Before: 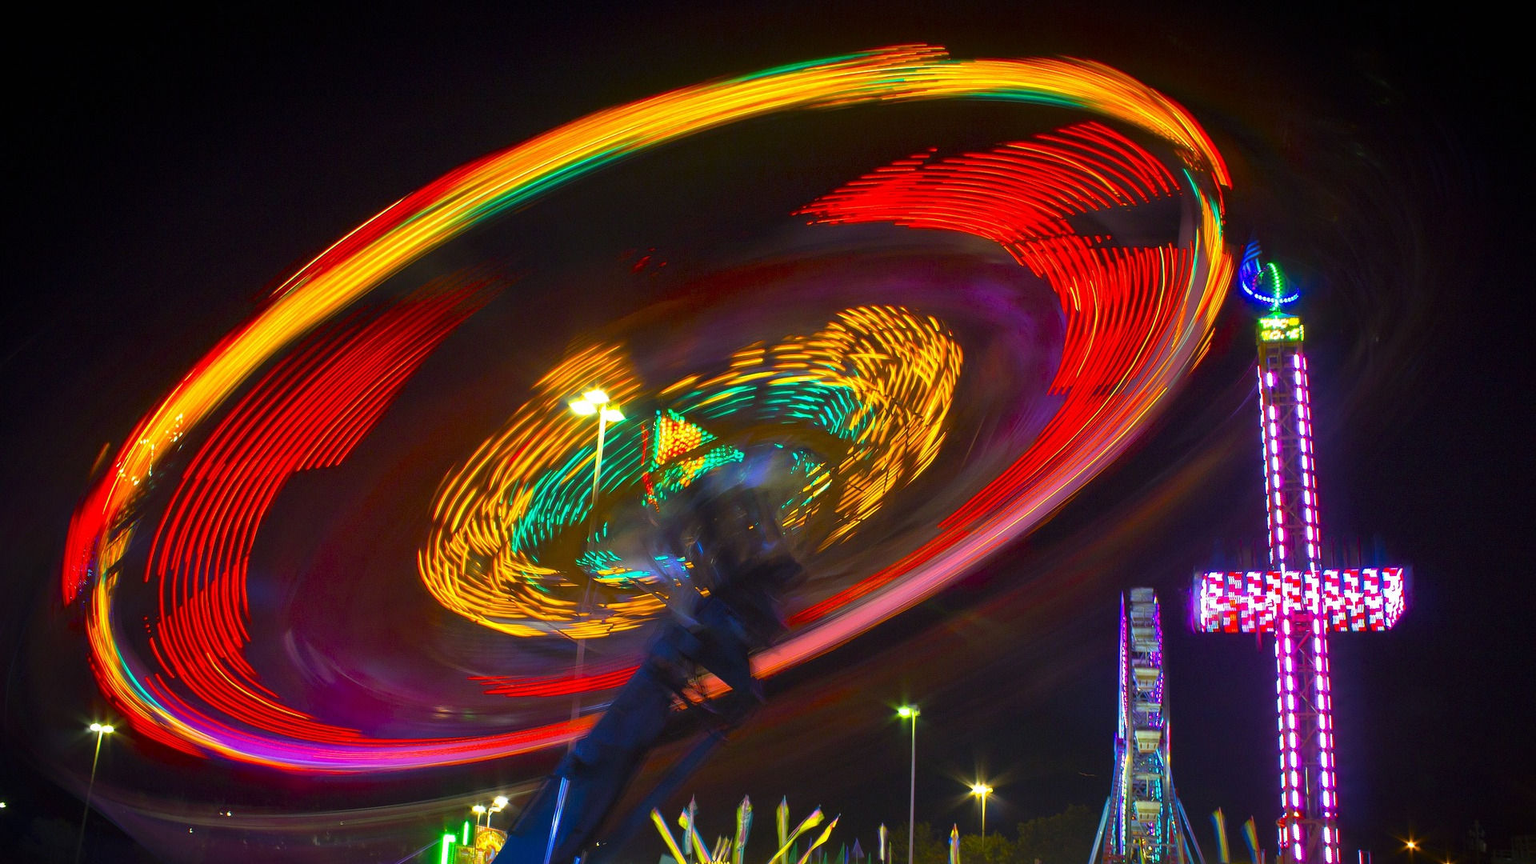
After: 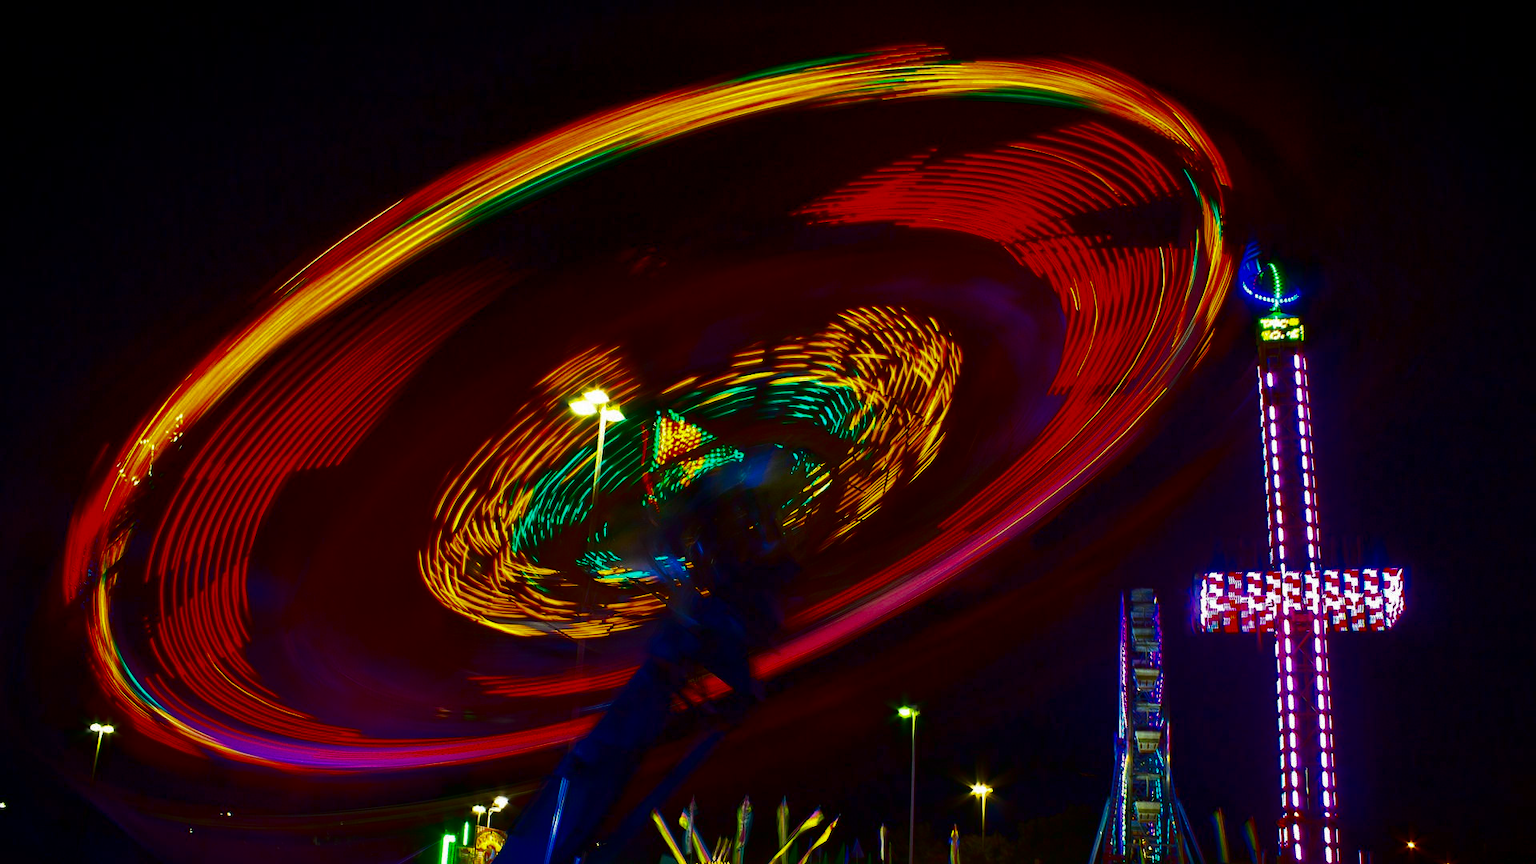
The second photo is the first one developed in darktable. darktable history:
contrast brightness saturation: contrast 0.089, brightness -0.599, saturation 0.166
